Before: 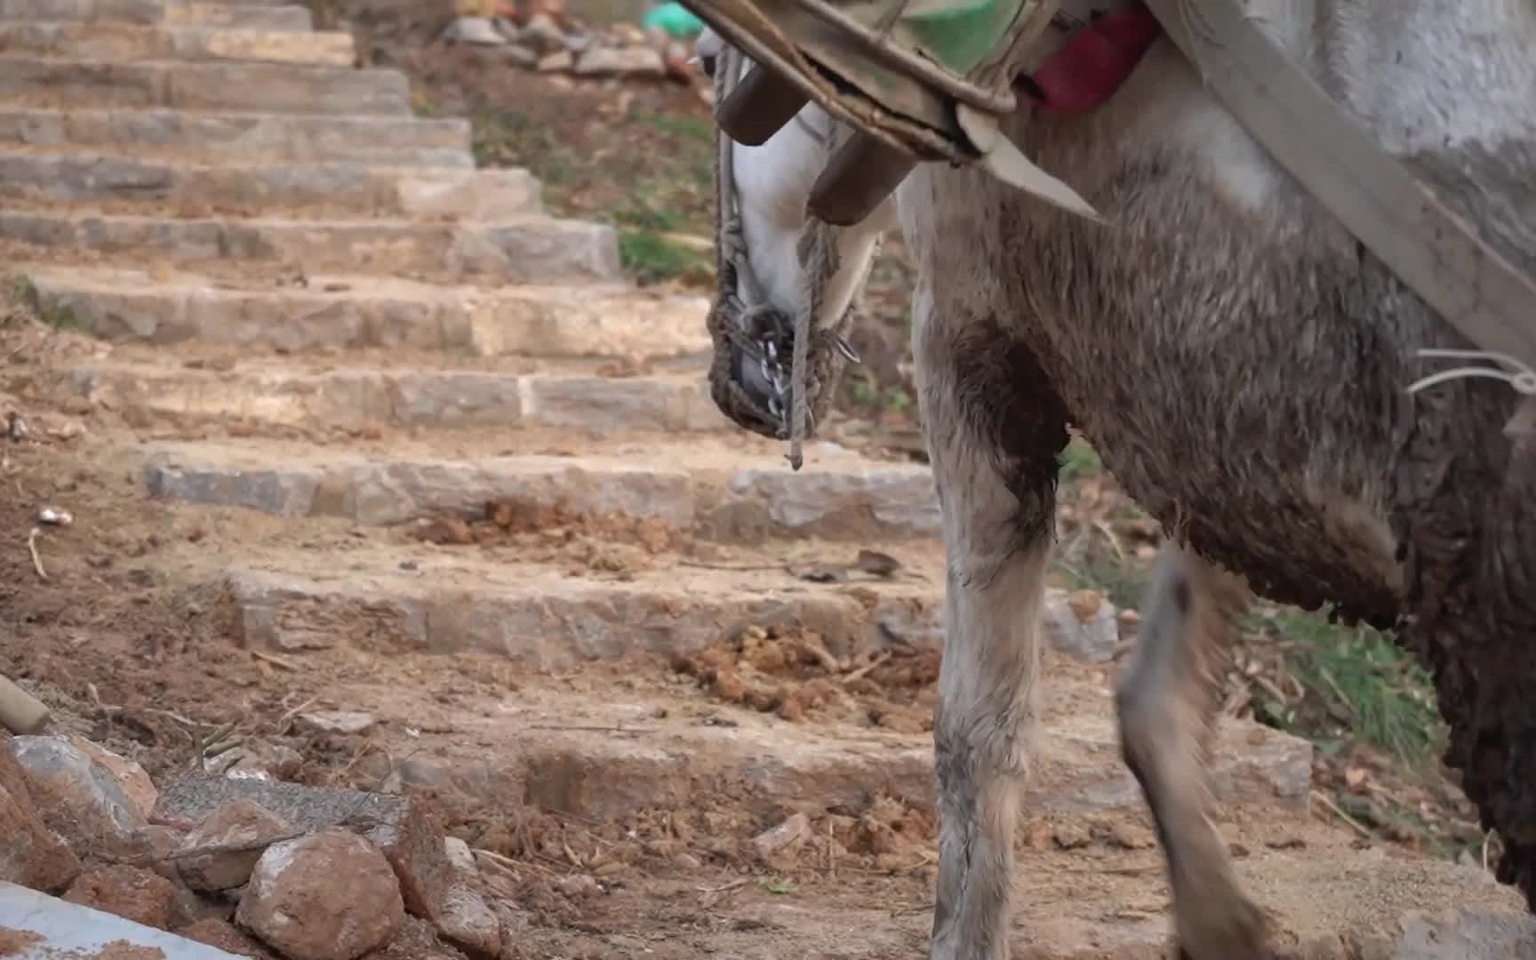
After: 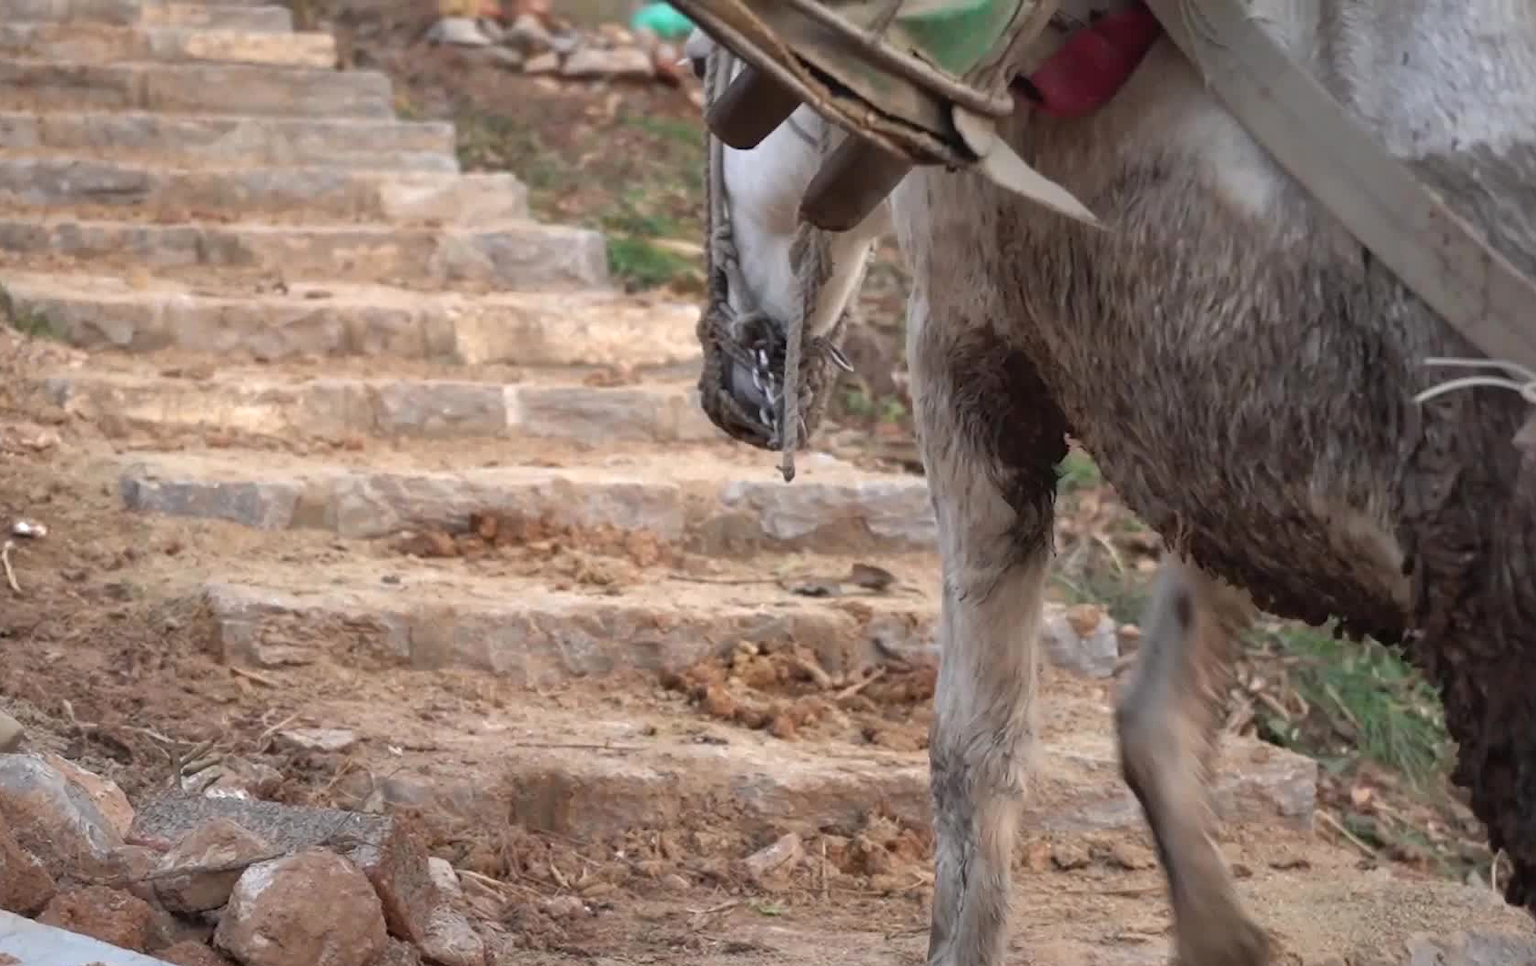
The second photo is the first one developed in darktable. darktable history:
exposure: exposure 0.219 EV, compensate highlight preservation false
crop and rotate: left 1.767%, right 0.604%, bottom 1.617%
